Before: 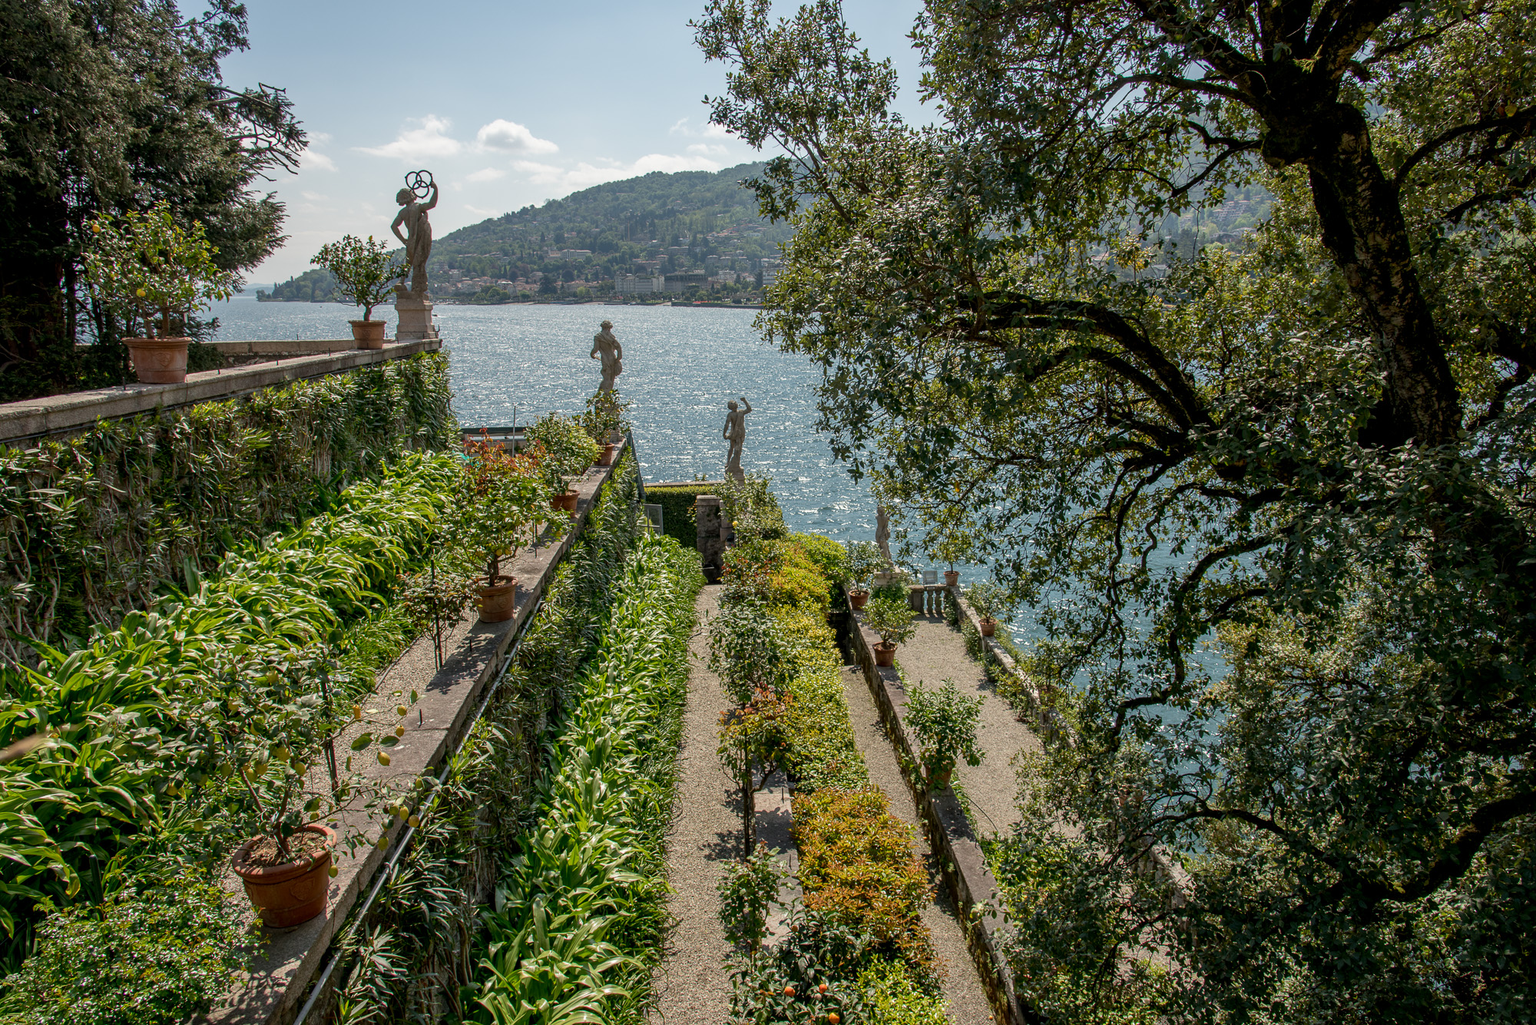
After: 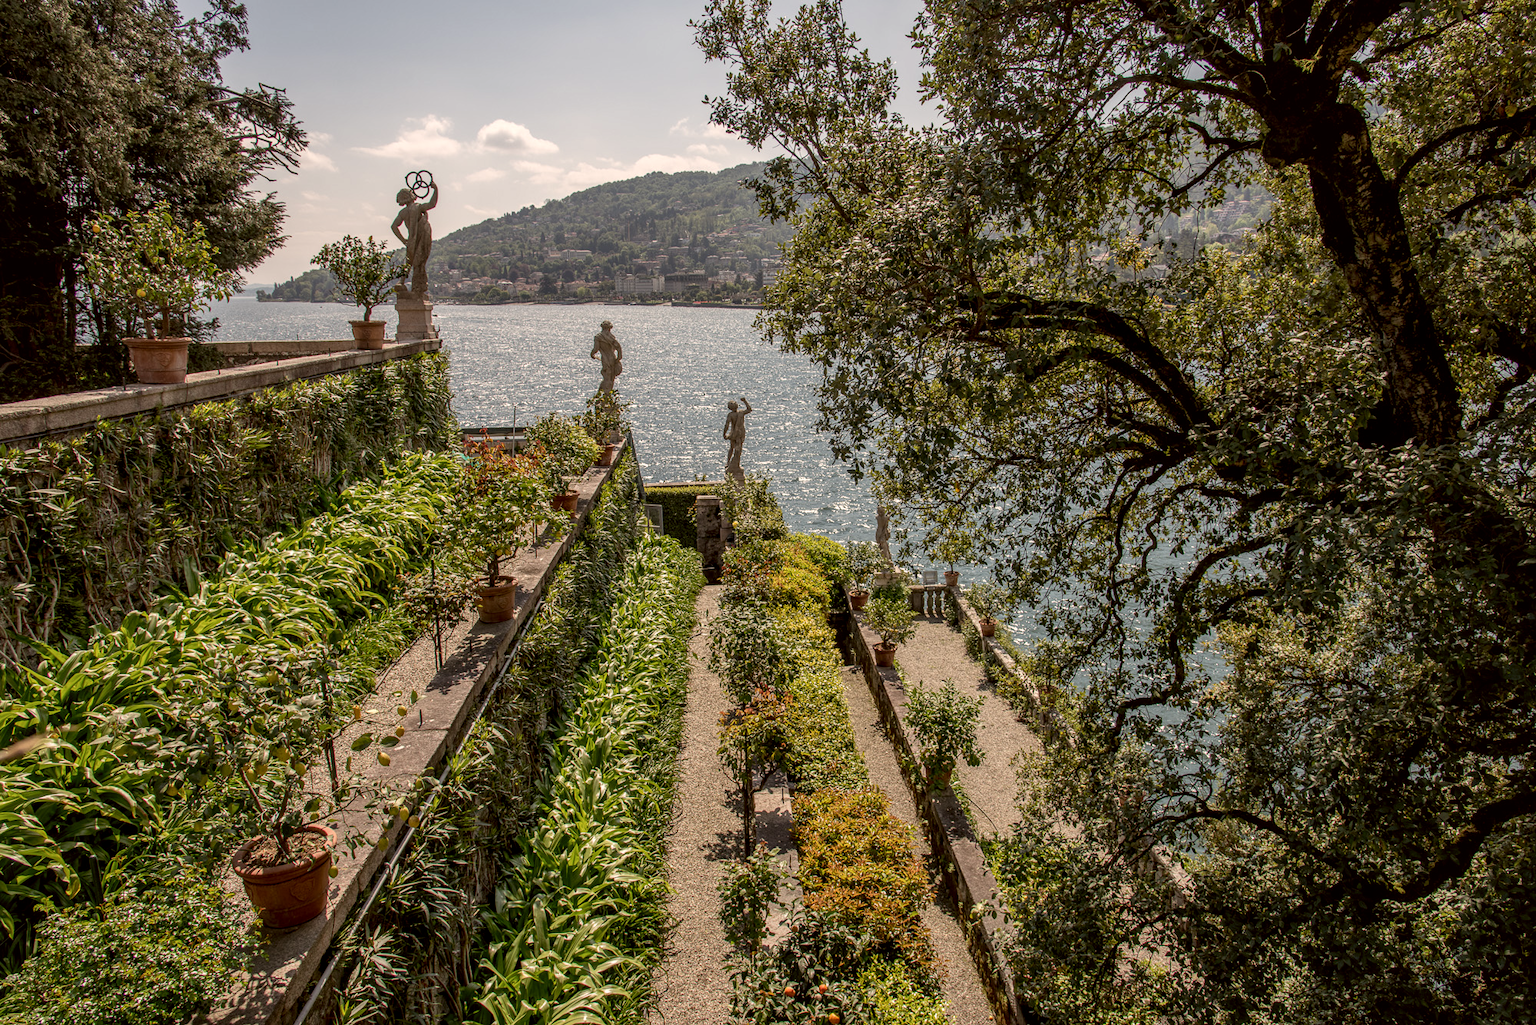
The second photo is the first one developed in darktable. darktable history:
local contrast: on, module defaults
color correction: highlights a* 6.36, highlights b* 8.44, shadows a* 5.41, shadows b* 7.41, saturation 0.877
